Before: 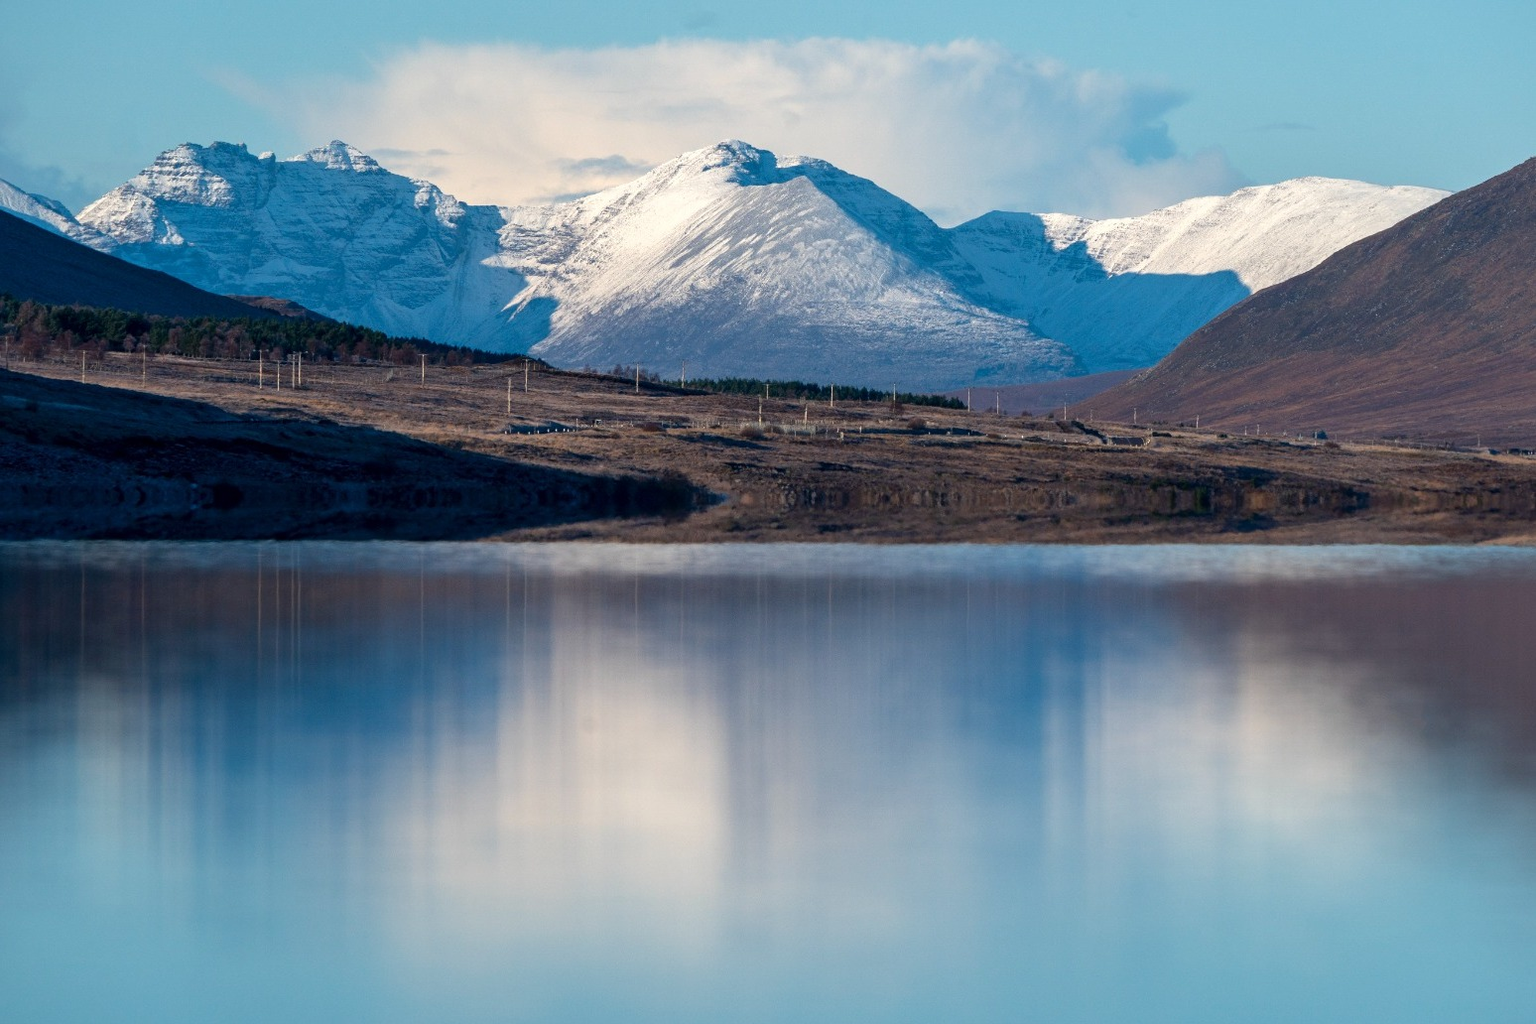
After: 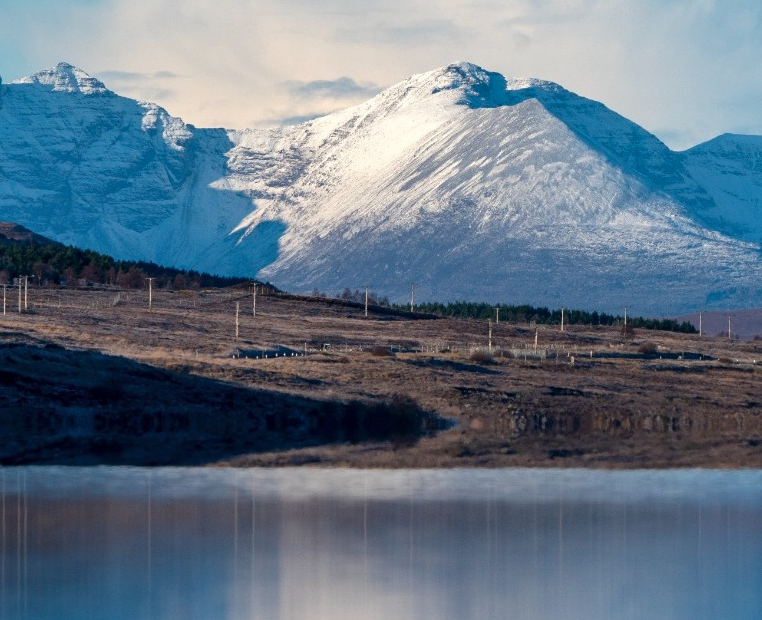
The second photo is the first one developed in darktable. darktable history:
shadows and highlights: shadows 32, highlights -32, soften with gaussian
crop: left 17.835%, top 7.675%, right 32.881%, bottom 32.213%
